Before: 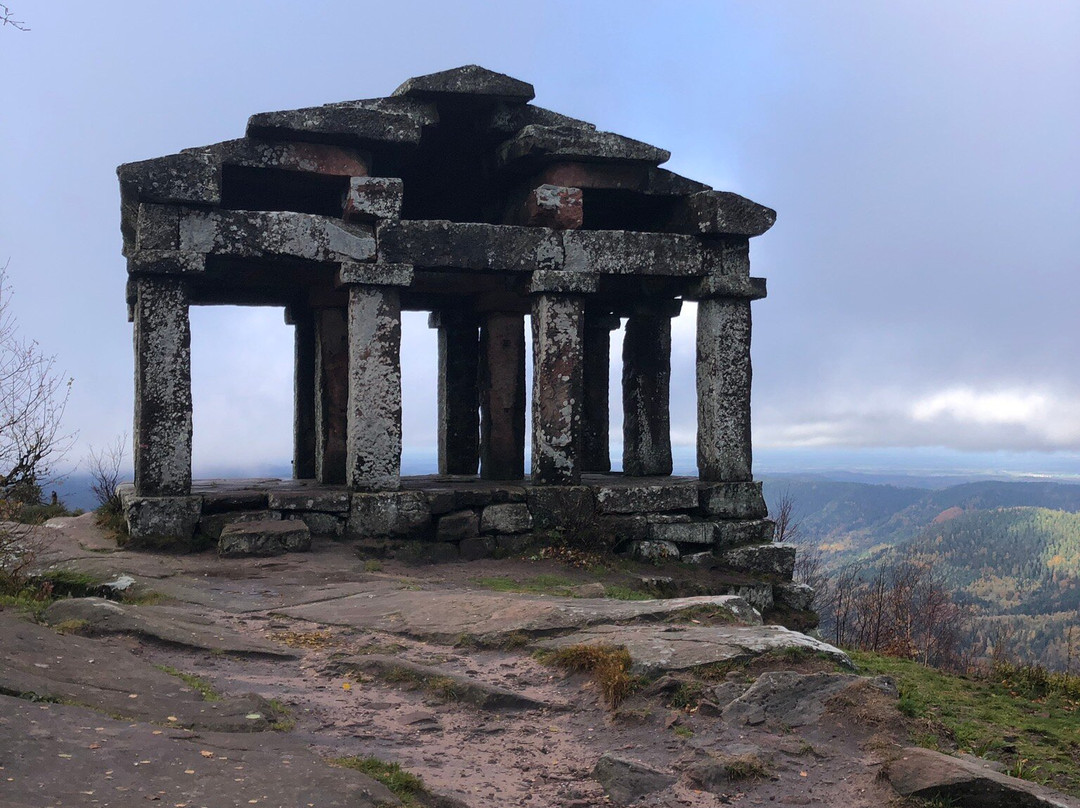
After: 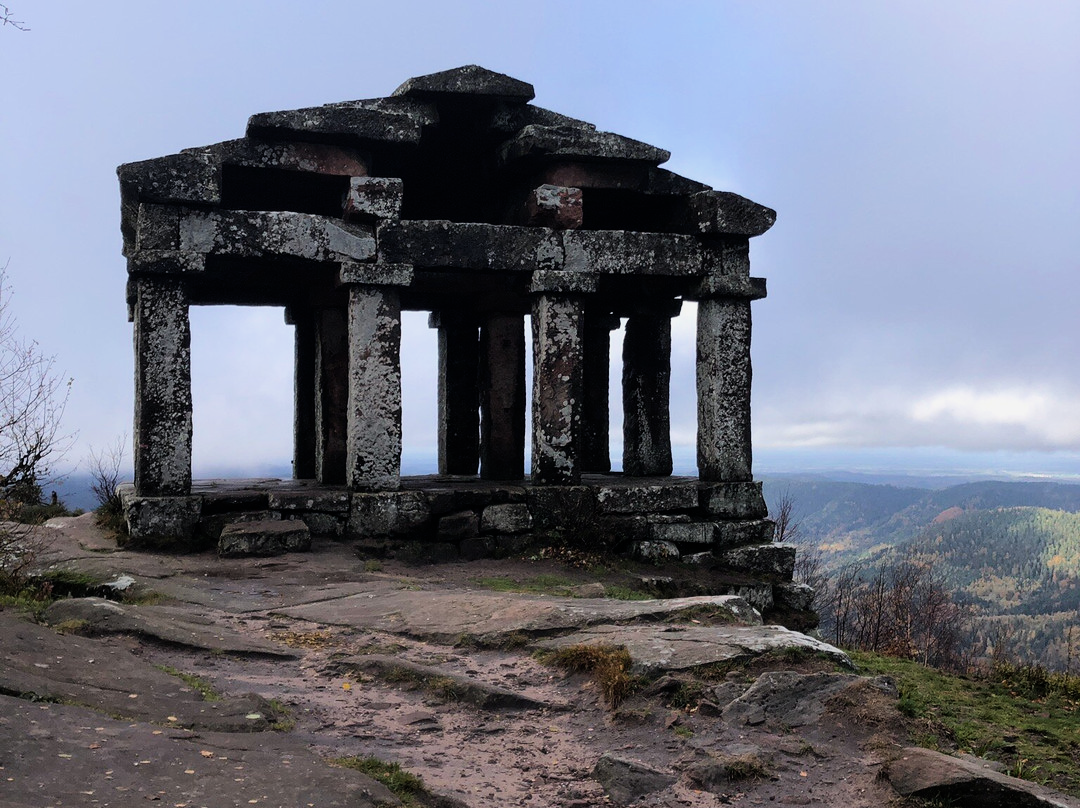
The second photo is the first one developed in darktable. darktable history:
filmic rgb: black relative exposure -8.08 EV, white relative exposure 3.01 EV, hardness 5.35, contrast 1.255
